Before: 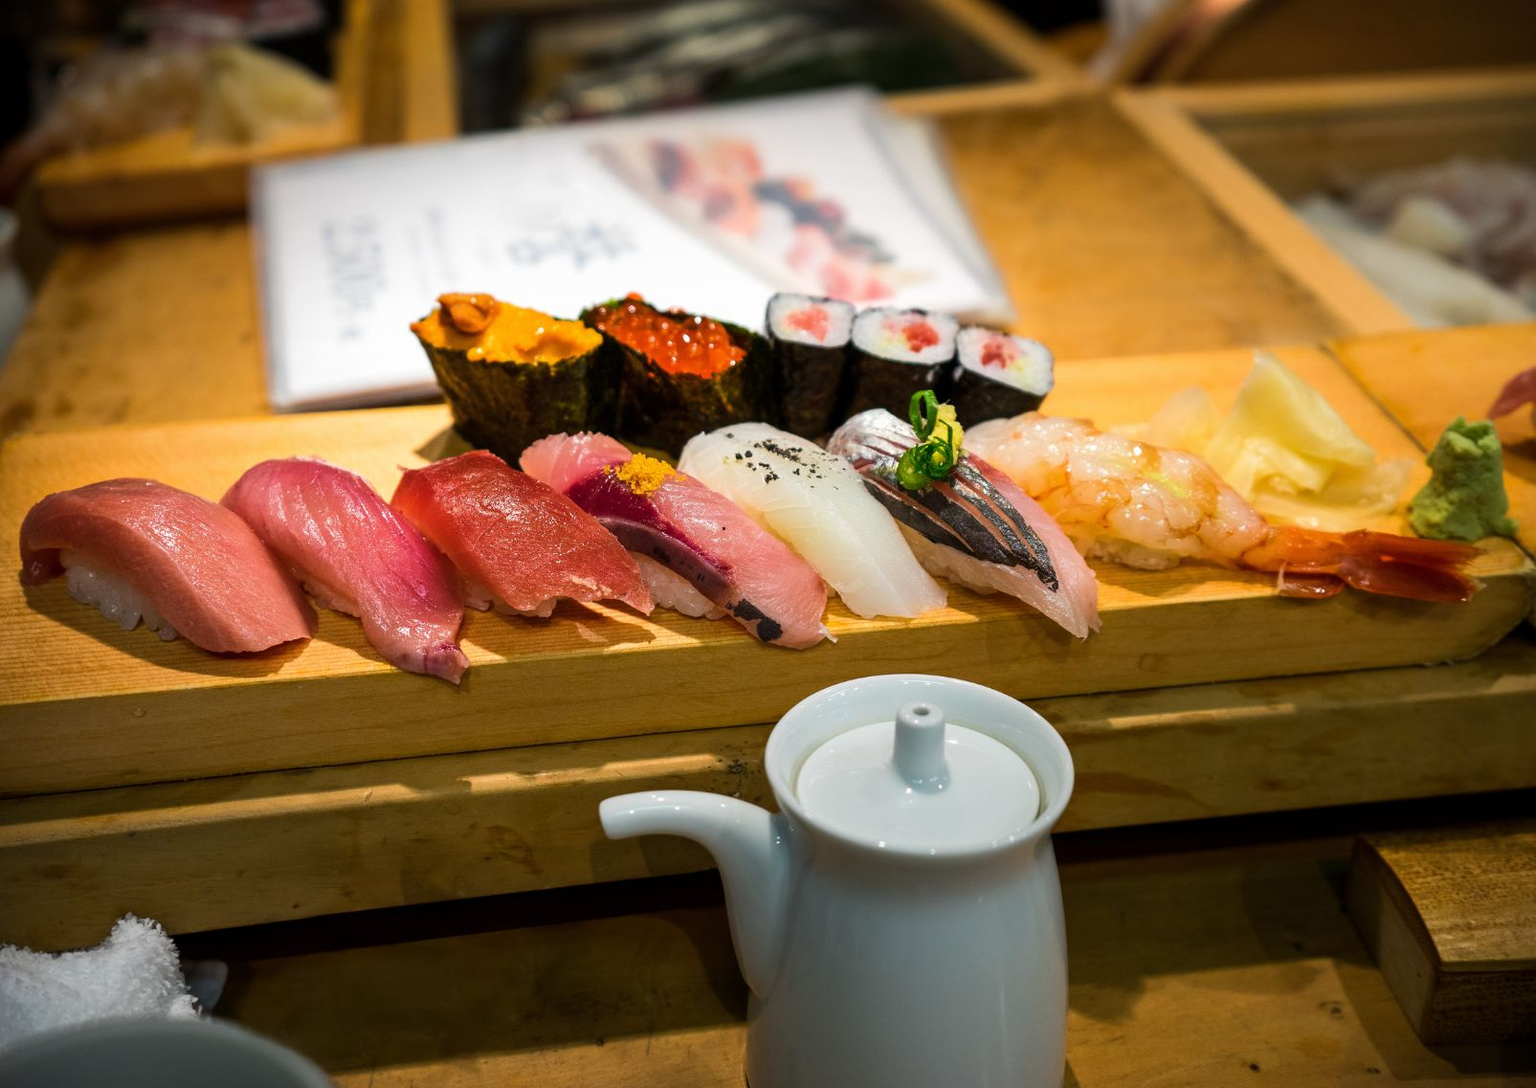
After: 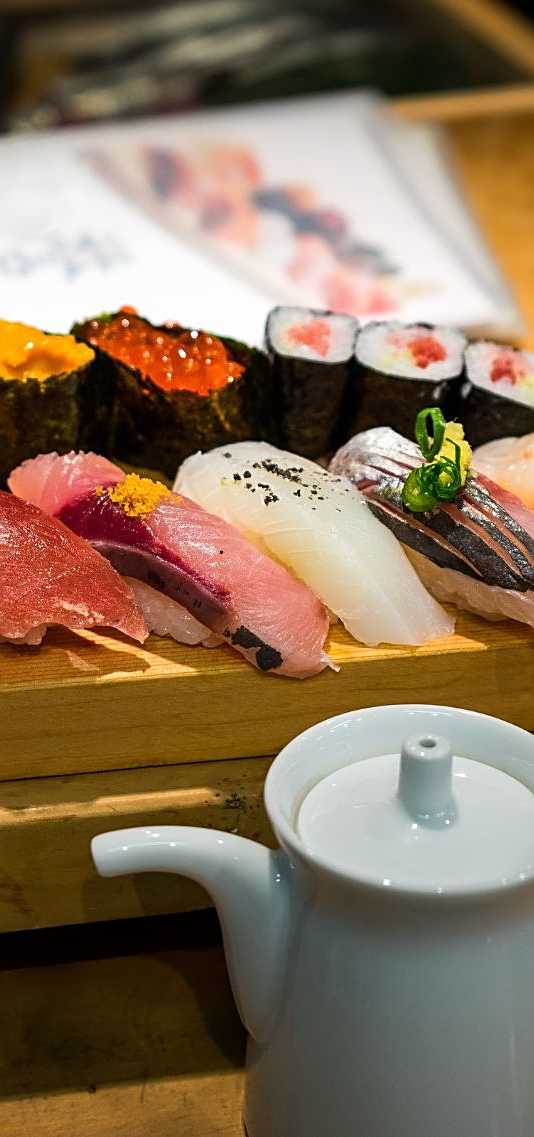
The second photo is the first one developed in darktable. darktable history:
crop: left 33.36%, right 33.36%
sharpen: on, module defaults
